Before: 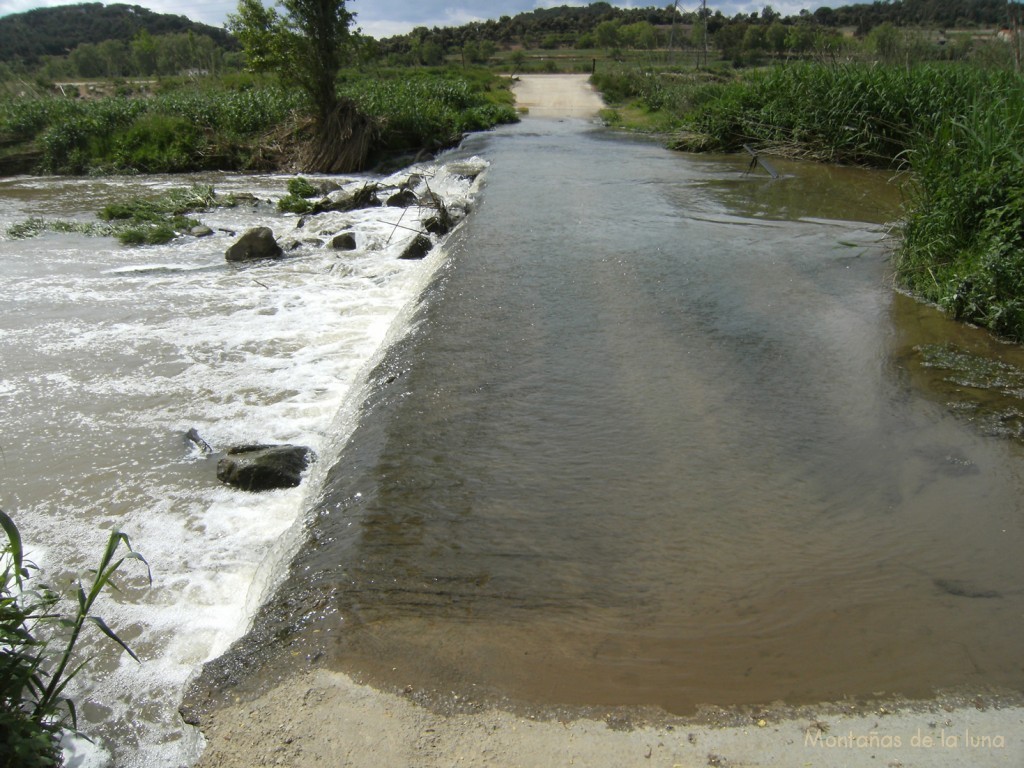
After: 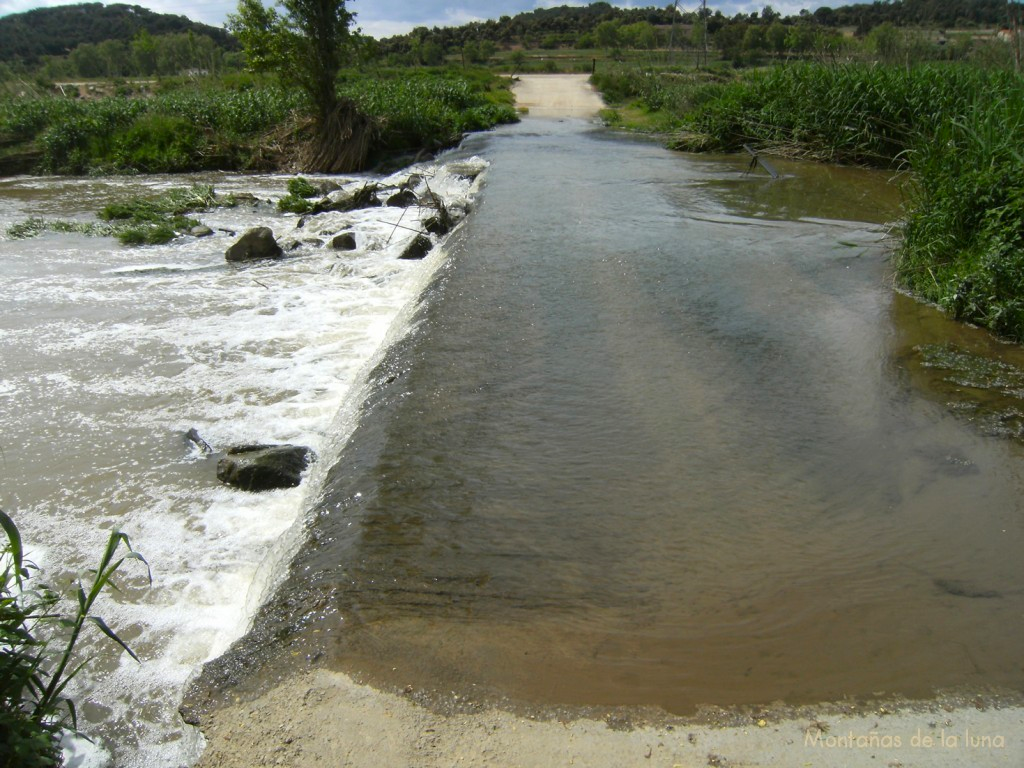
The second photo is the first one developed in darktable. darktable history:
contrast brightness saturation: contrast 0.082, saturation 0.198
